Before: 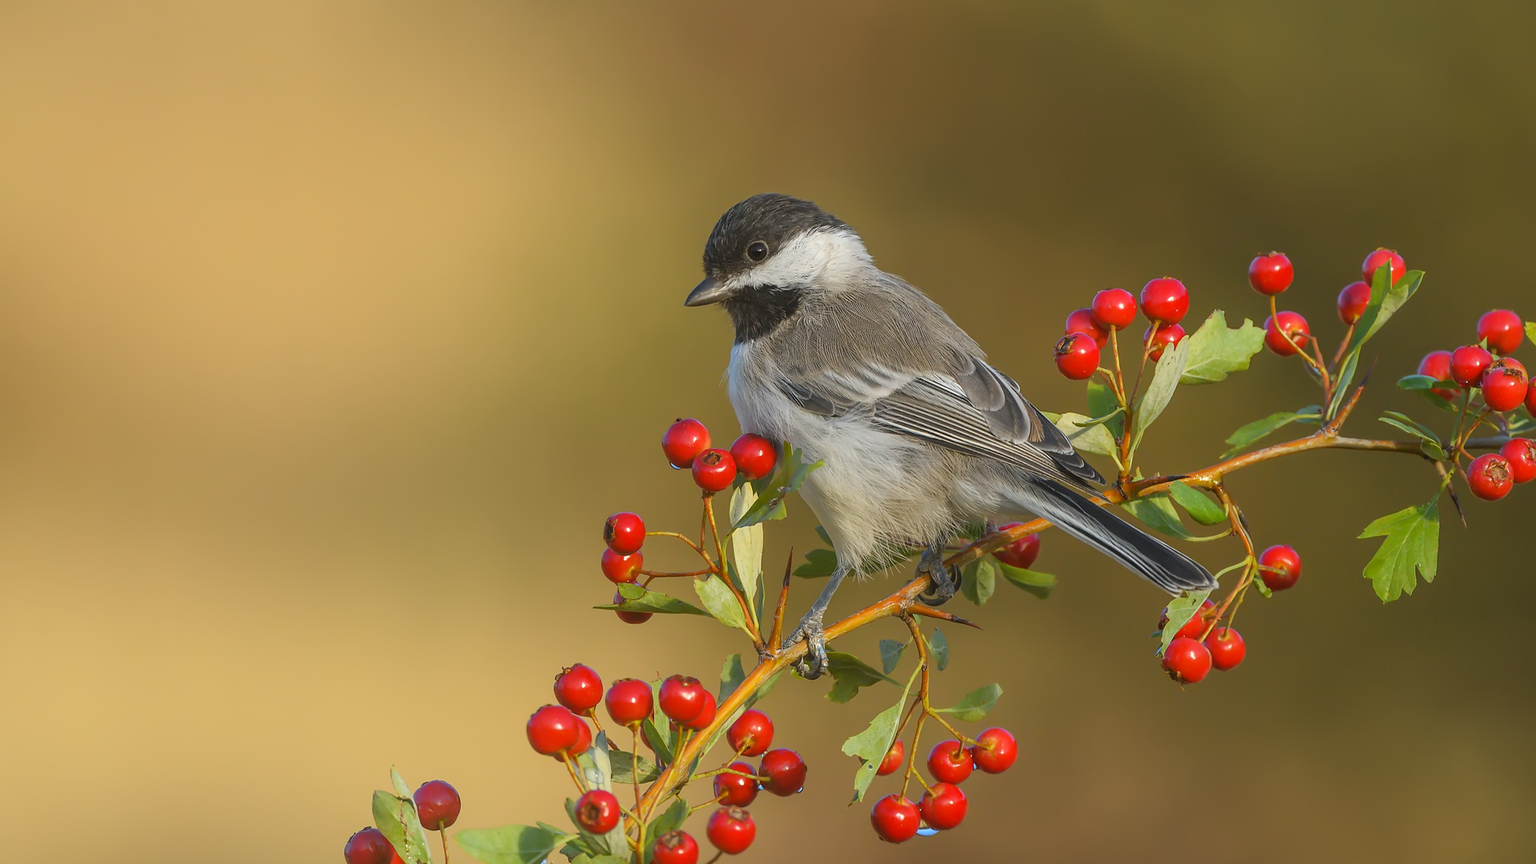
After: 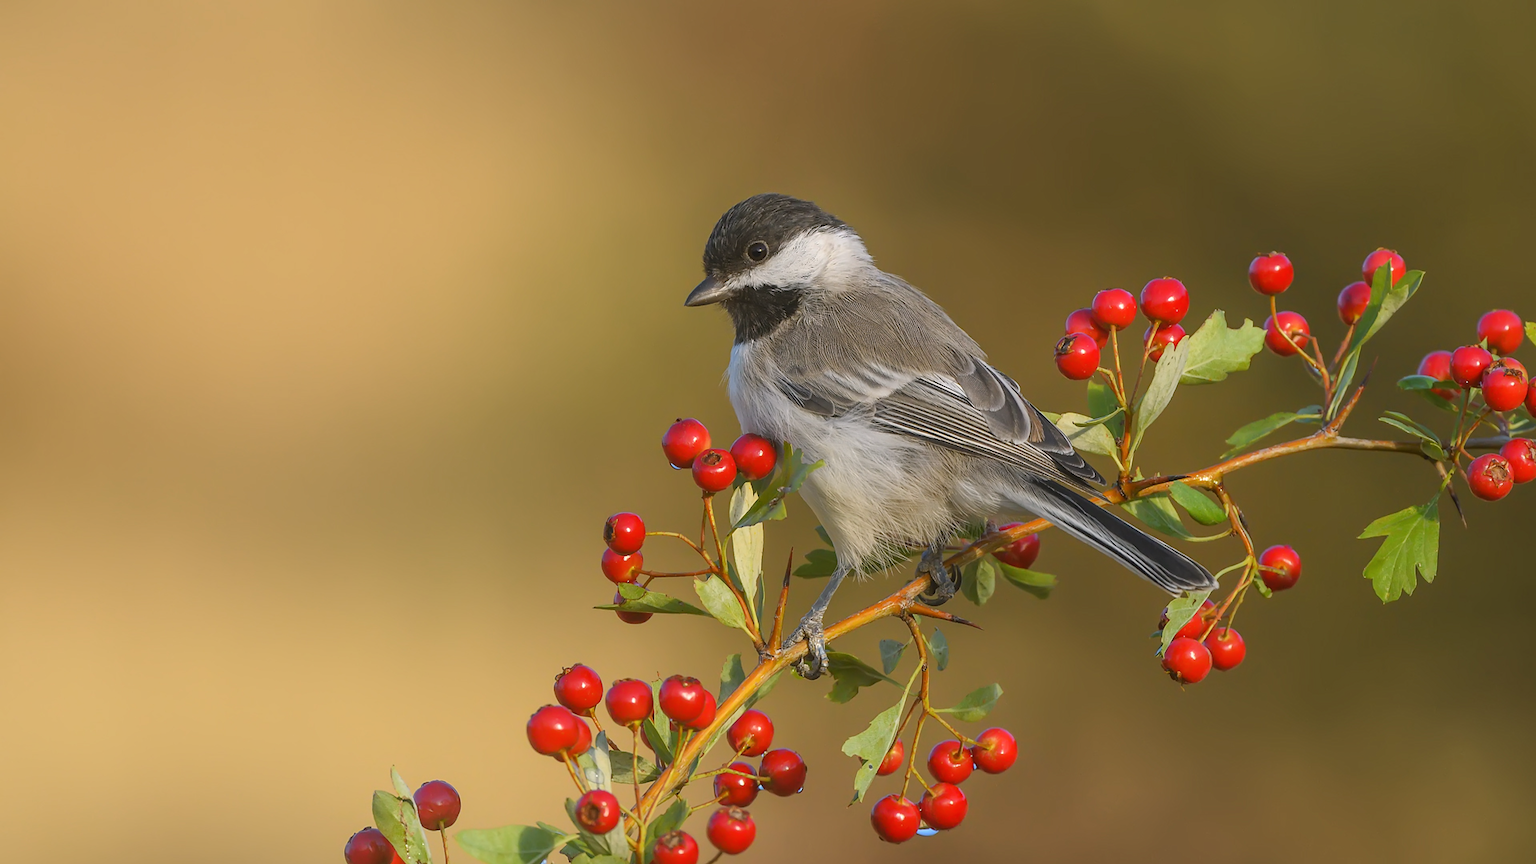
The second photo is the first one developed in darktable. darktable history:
color correction: highlights a* 3.03, highlights b* -1.38, shadows a* -0.105, shadows b* 1.99, saturation 0.98
